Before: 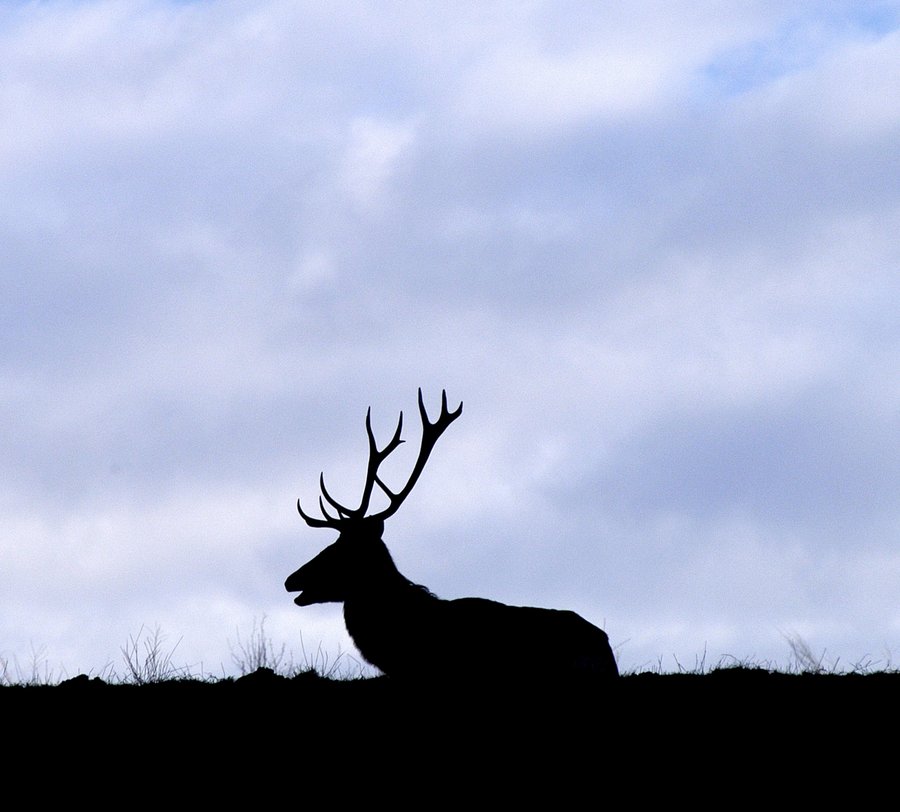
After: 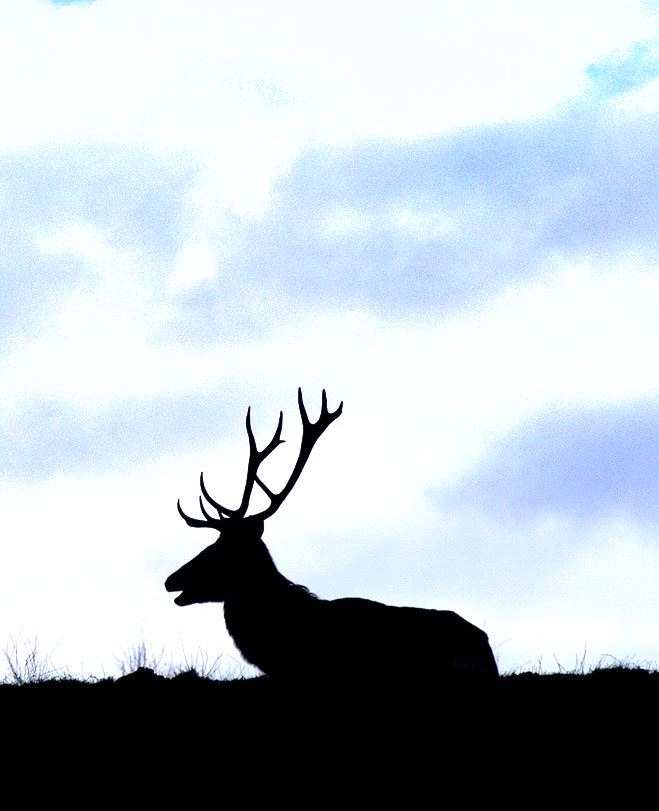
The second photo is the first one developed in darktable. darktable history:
shadows and highlights: shadows 60, soften with gaussian
crop: left 13.443%, right 13.31%
exposure: exposure 0.74 EV, compensate highlight preservation false
